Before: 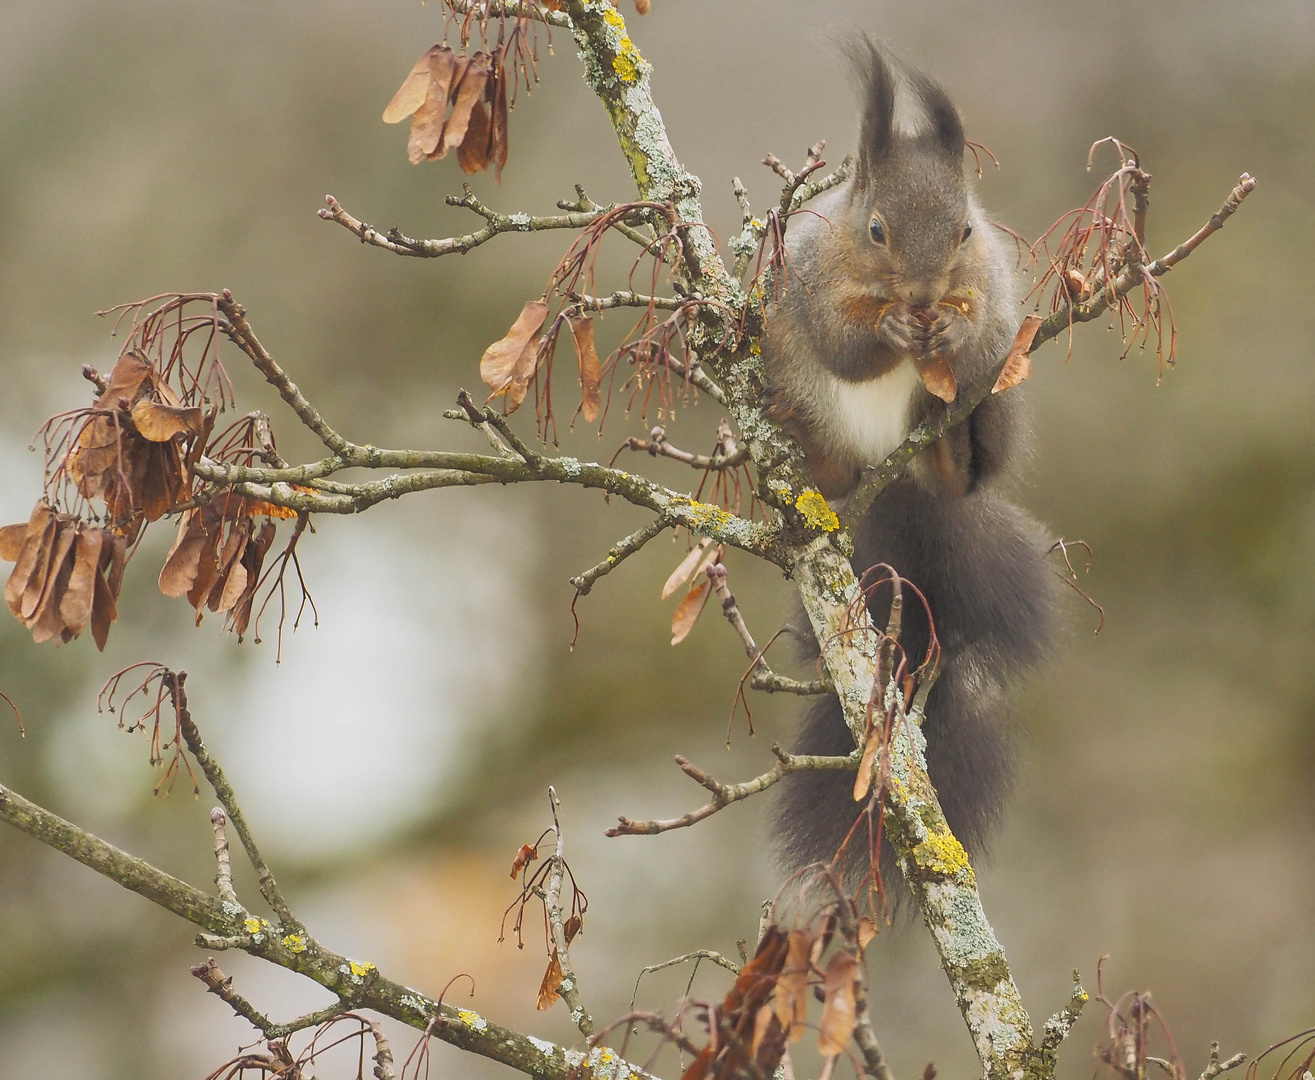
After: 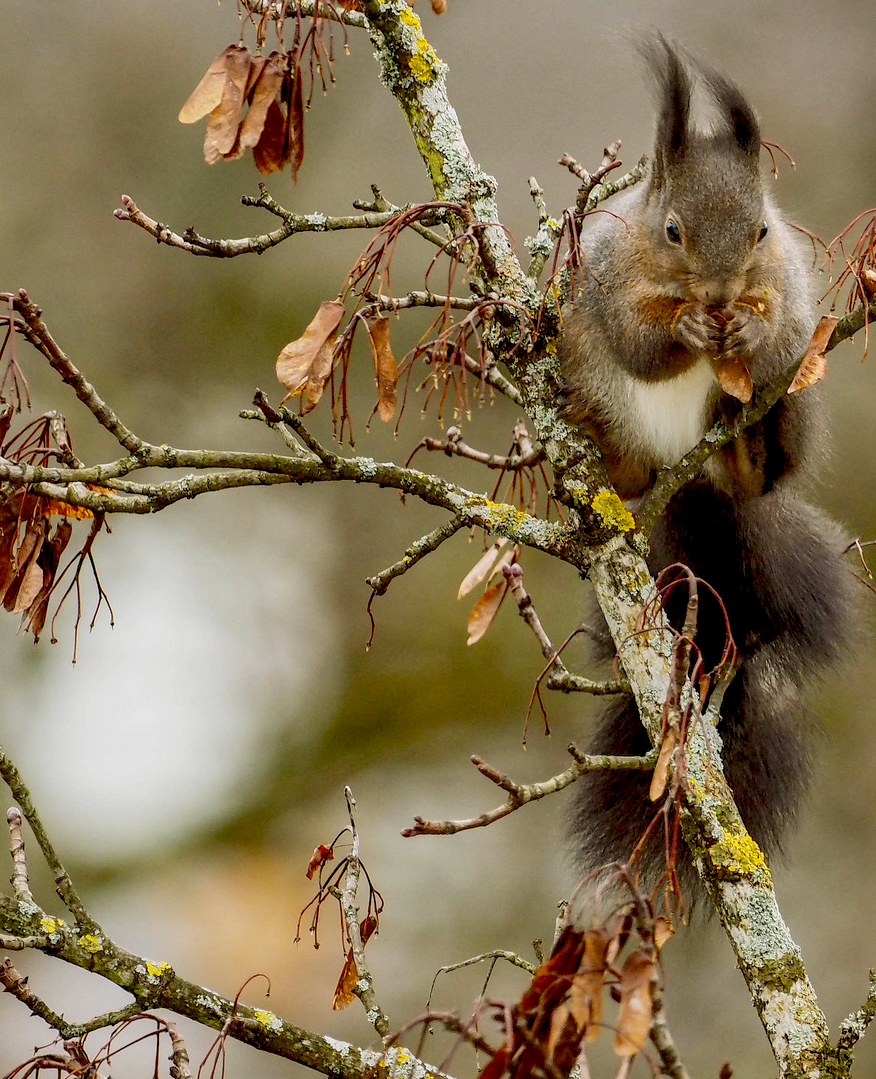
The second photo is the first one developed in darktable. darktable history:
exposure: black level correction 0.056, exposure -0.039 EV, compensate highlight preservation false
local contrast: detail 130%
crop and rotate: left 15.546%, right 17.787%
